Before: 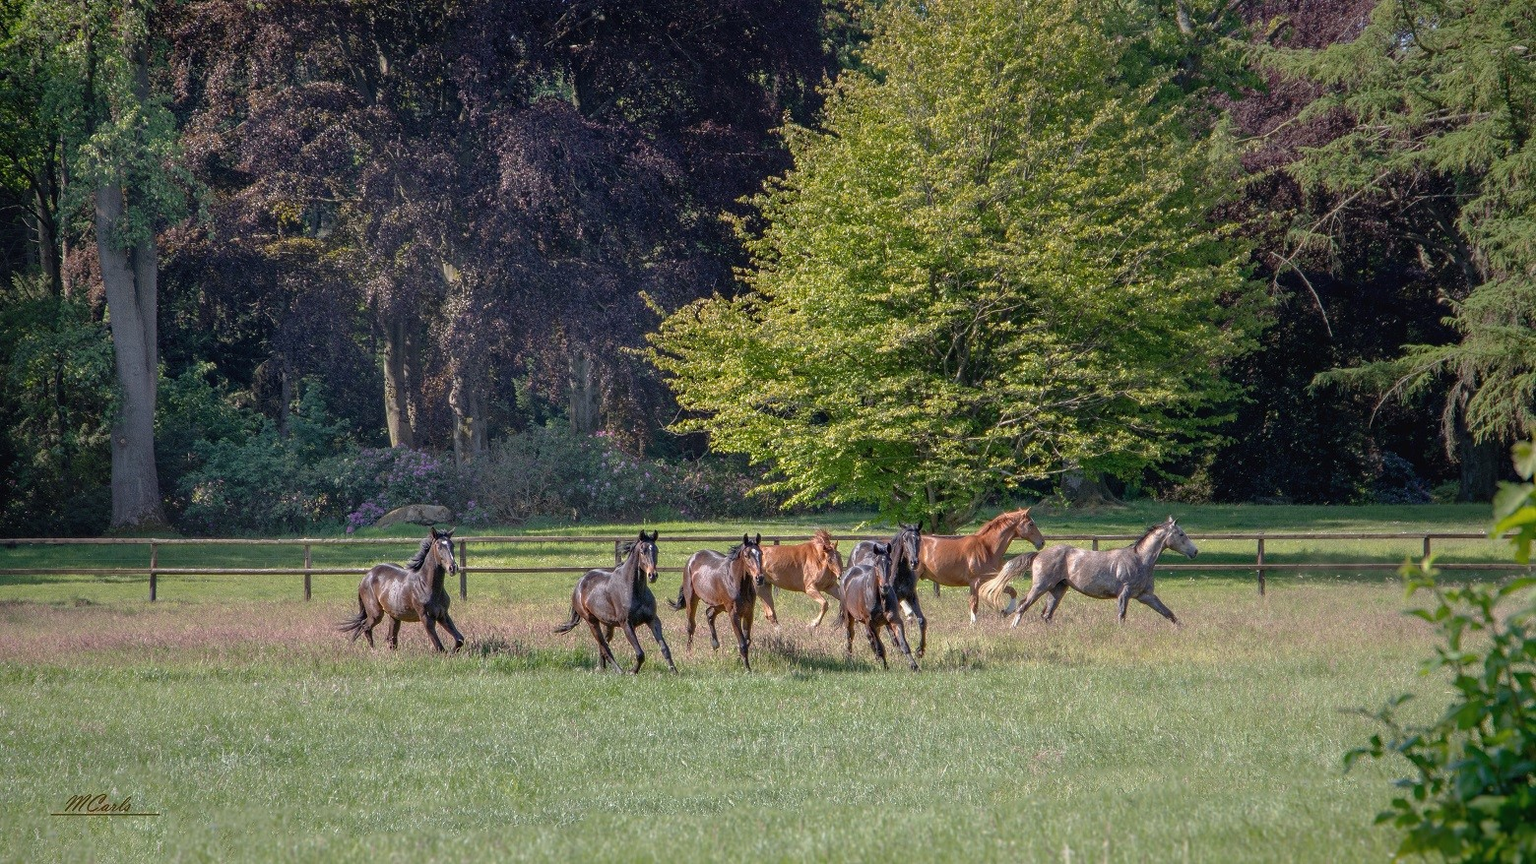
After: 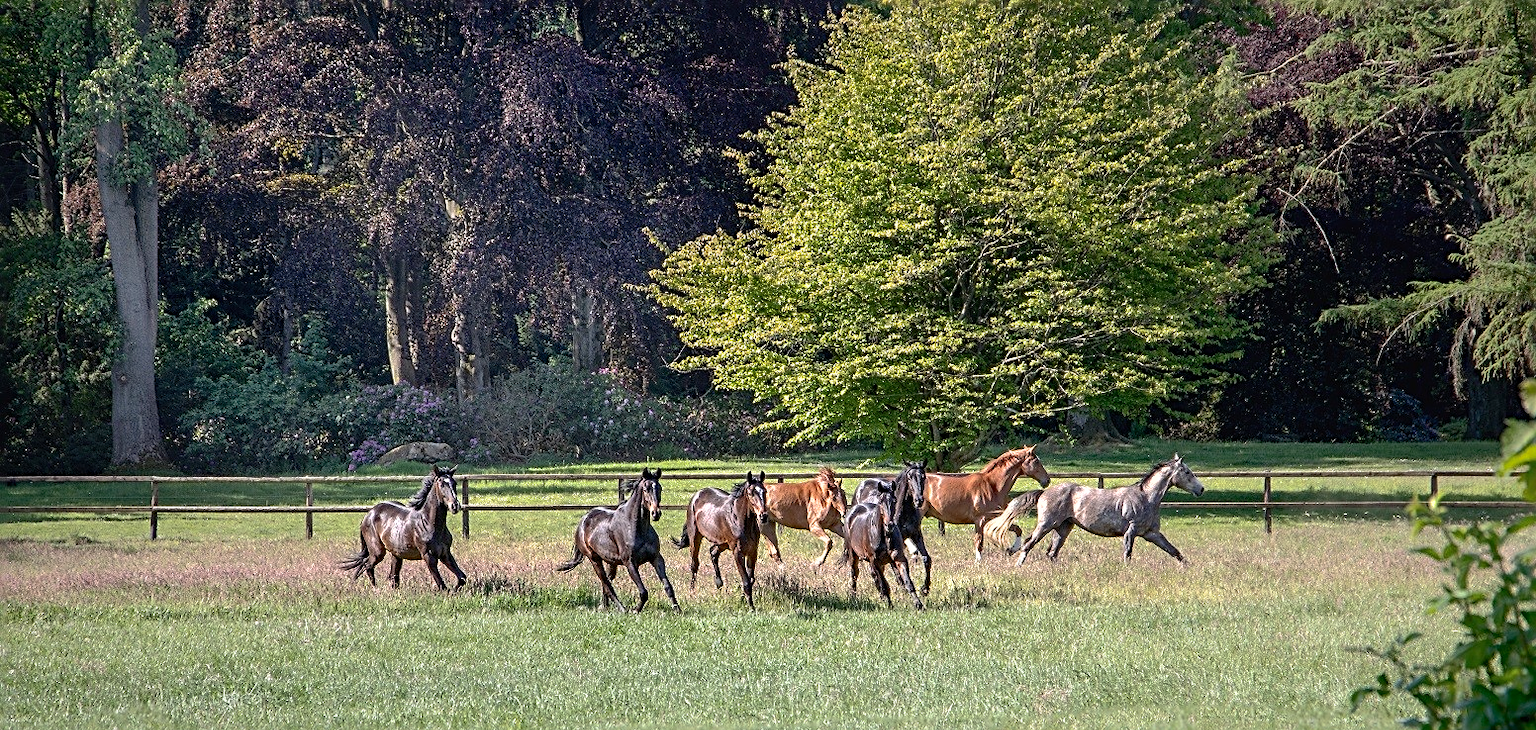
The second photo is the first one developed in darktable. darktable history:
tone equalizer: -8 EV -0.75 EV, -7 EV -0.7 EV, -6 EV -0.6 EV, -5 EV -0.4 EV, -3 EV 0.4 EV, -2 EV 0.6 EV, -1 EV 0.7 EV, +0 EV 0.75 EV, edges refinement/feathering 500, mask exposure compensation -1.57 EV, preserve details no
shadows and highlights: on, module defaults
crop: top 7.625%, bottom 8.027%
contrast brightness saturation: contrast 0.14
sharpen: radius 2.767
